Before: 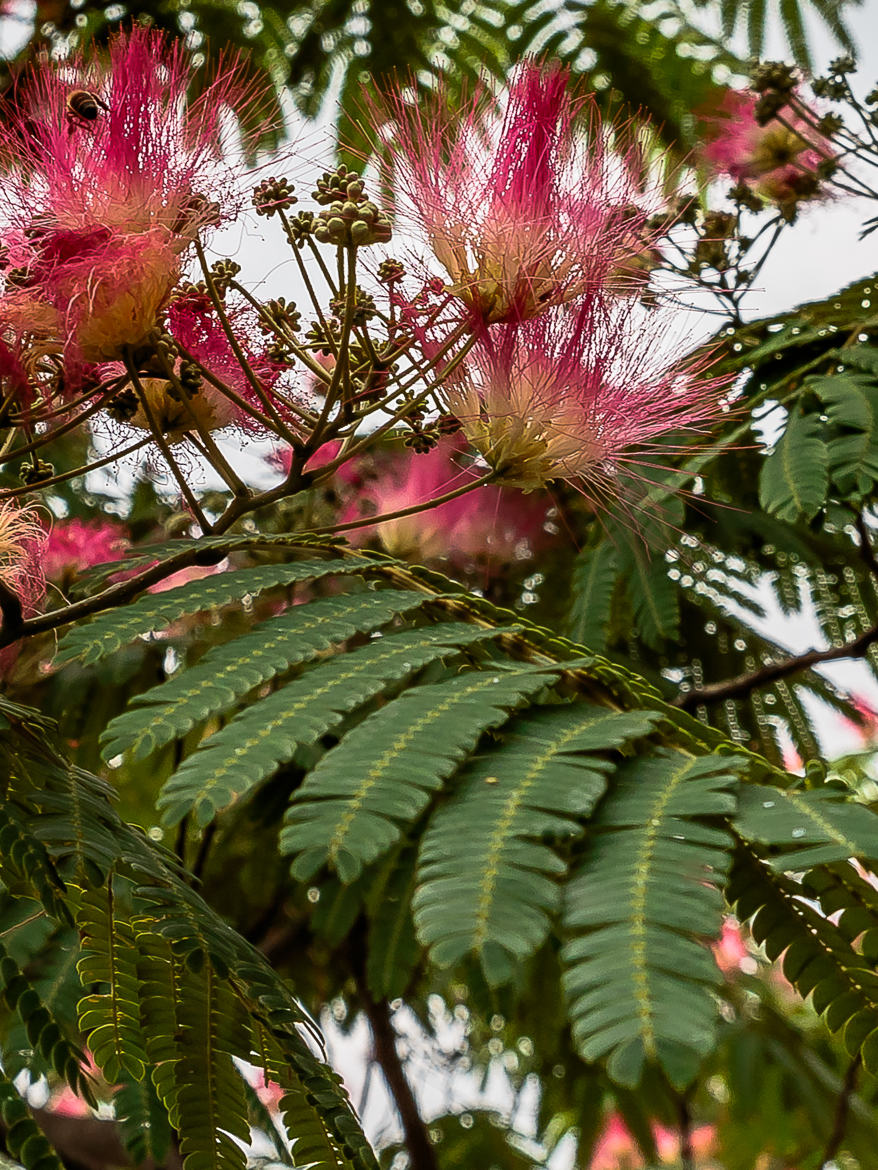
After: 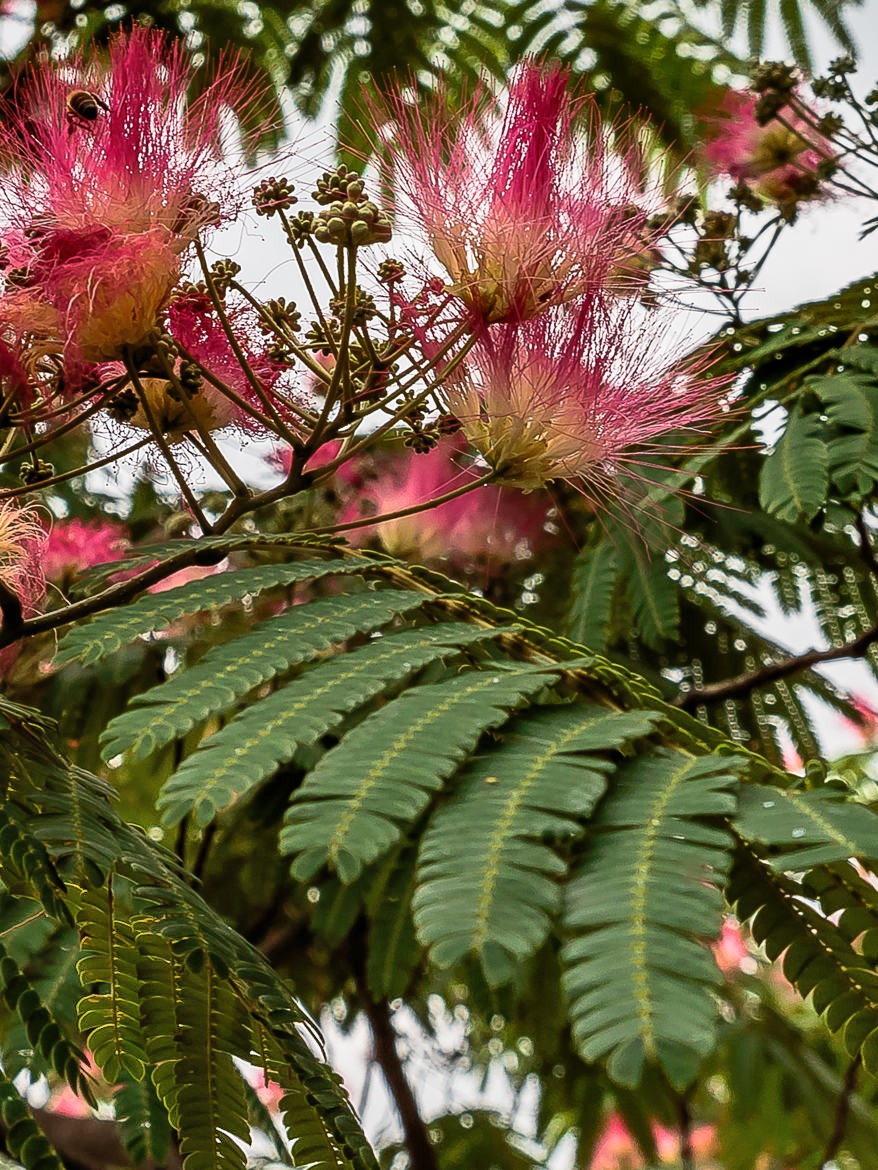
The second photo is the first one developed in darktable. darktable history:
shadows and highlights: white point adjustment 0.821, soften with gaussian
